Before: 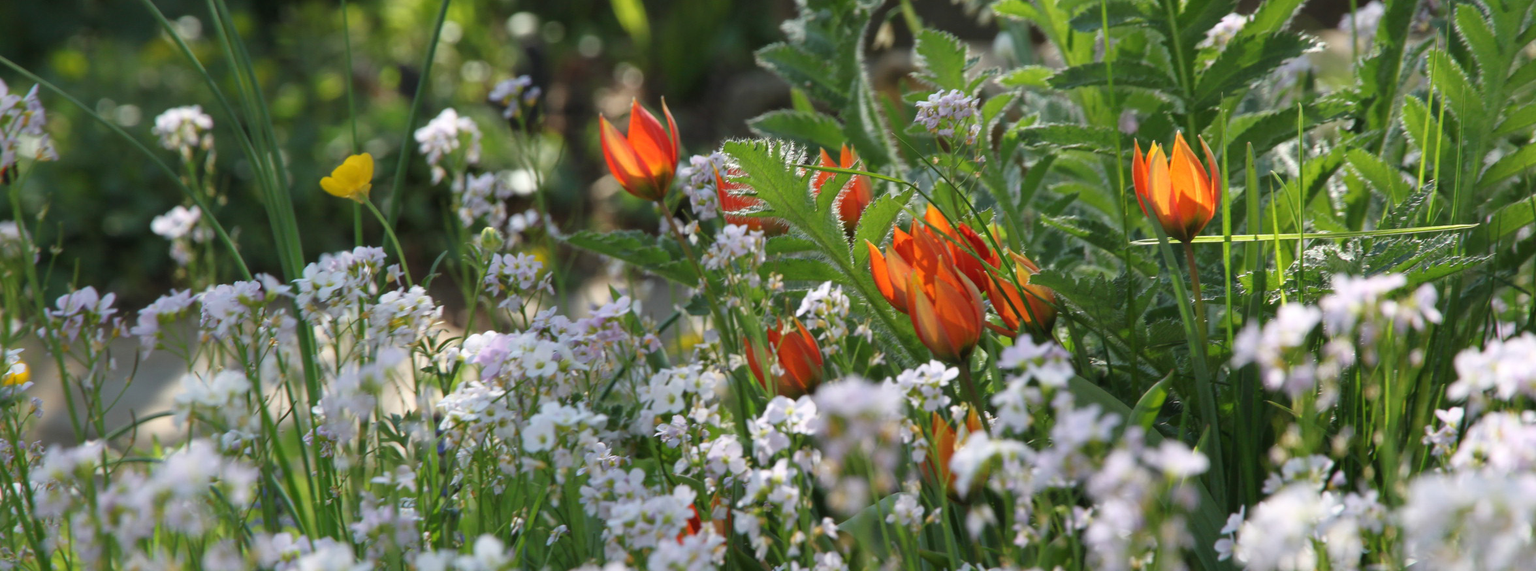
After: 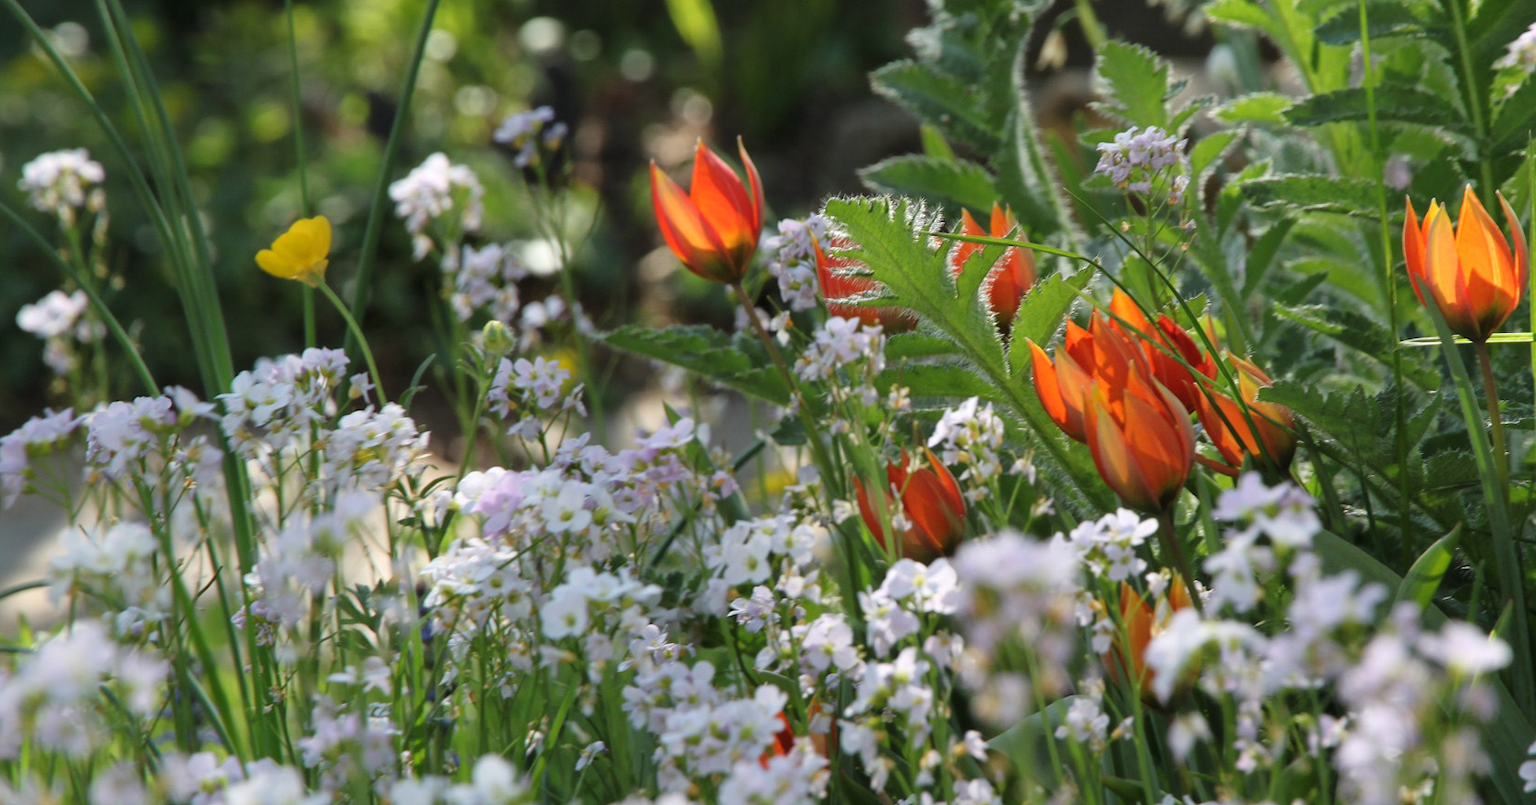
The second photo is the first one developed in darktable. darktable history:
tone curve: curves: ch0 [(0, 0) (0.08, 0.056) (0.4, 0.4) (0.6, 0.612) (0.92, 0.924) (1, 1)], color space Lab, linked channels, preserve colors none
crop and rotate: left 9.061%, right 20.142%
